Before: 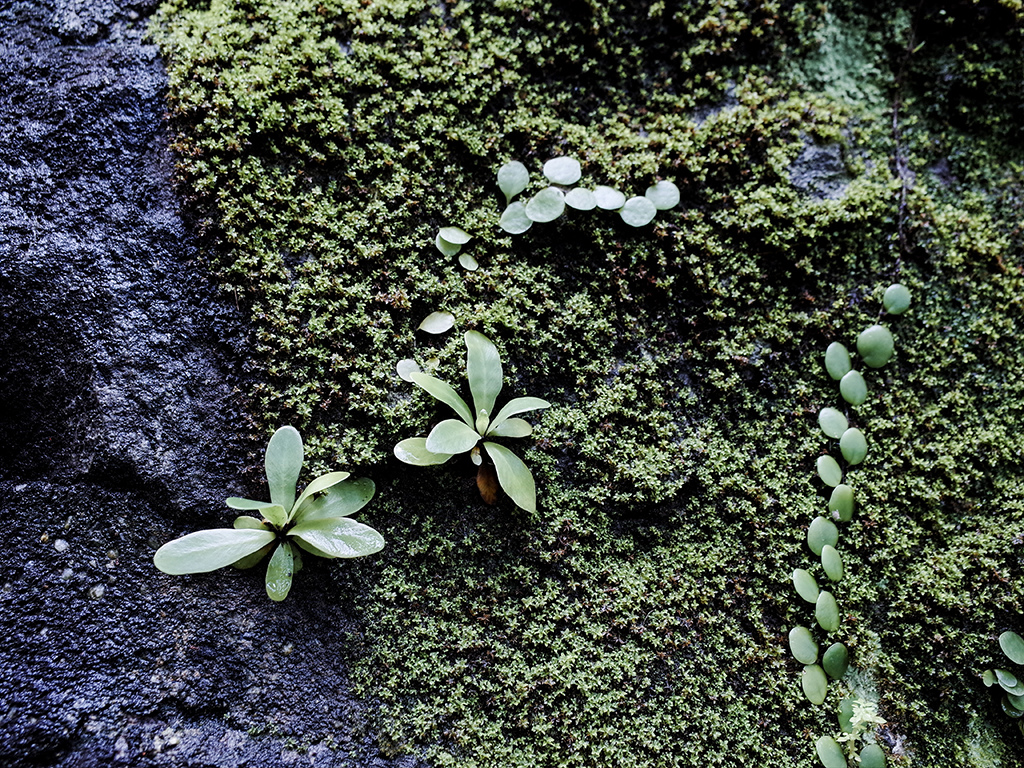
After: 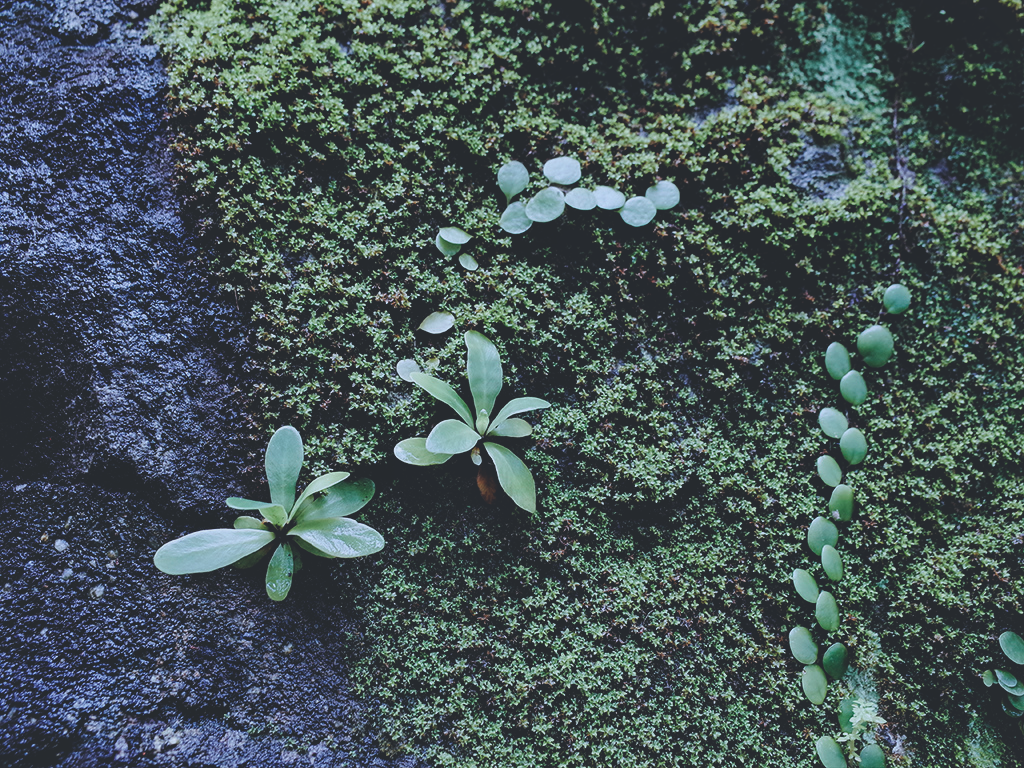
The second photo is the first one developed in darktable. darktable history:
color calibration: illuminant custom, x 0.368, y 0.373, temperature 4336.2 K
exposure: black level correction -0.036, exposure -0.496 EV, compensate highlight preservation false
local contrast: mode bilateral grid, contrast 19, coarseness 50, detail 120%, midtone range 0.2
